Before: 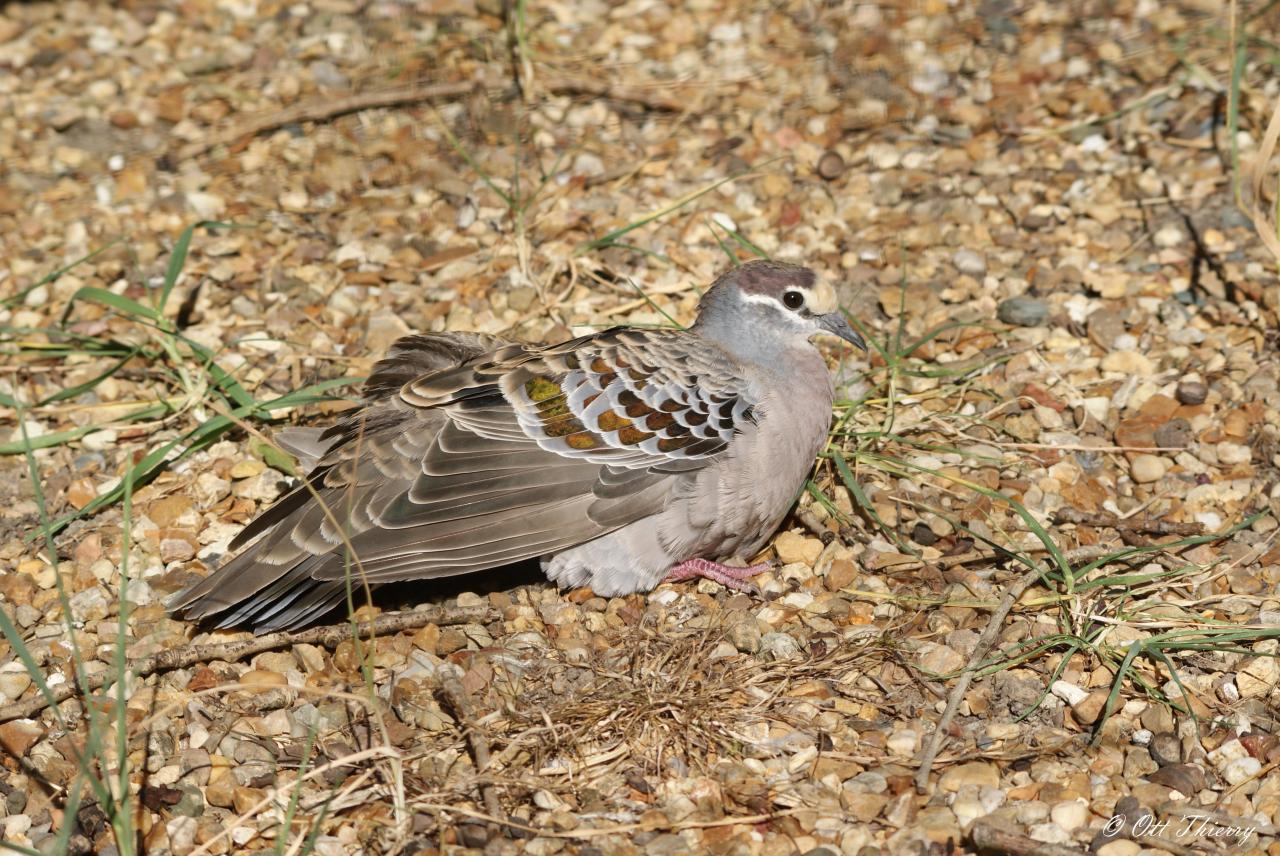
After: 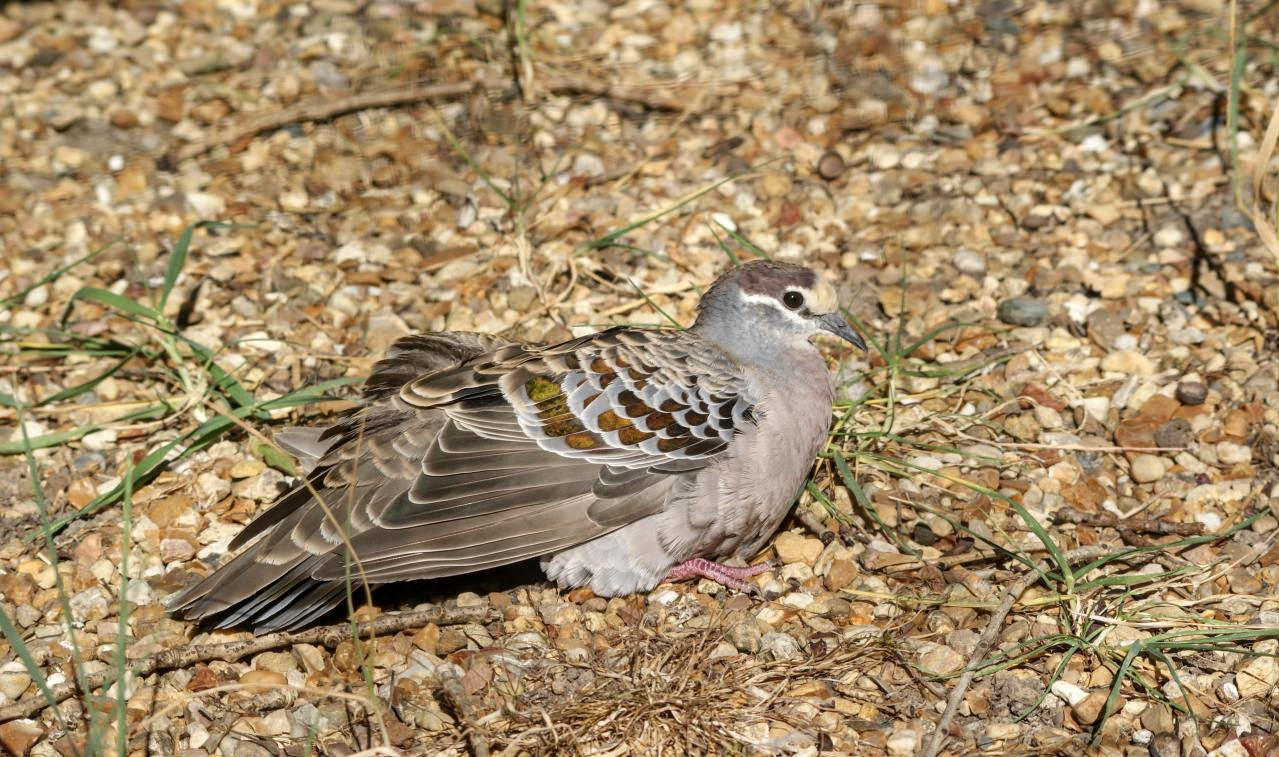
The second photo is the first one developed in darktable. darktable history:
crop and rotate: top 0%, bottom 11.49%
local contrast: on, module defaults
